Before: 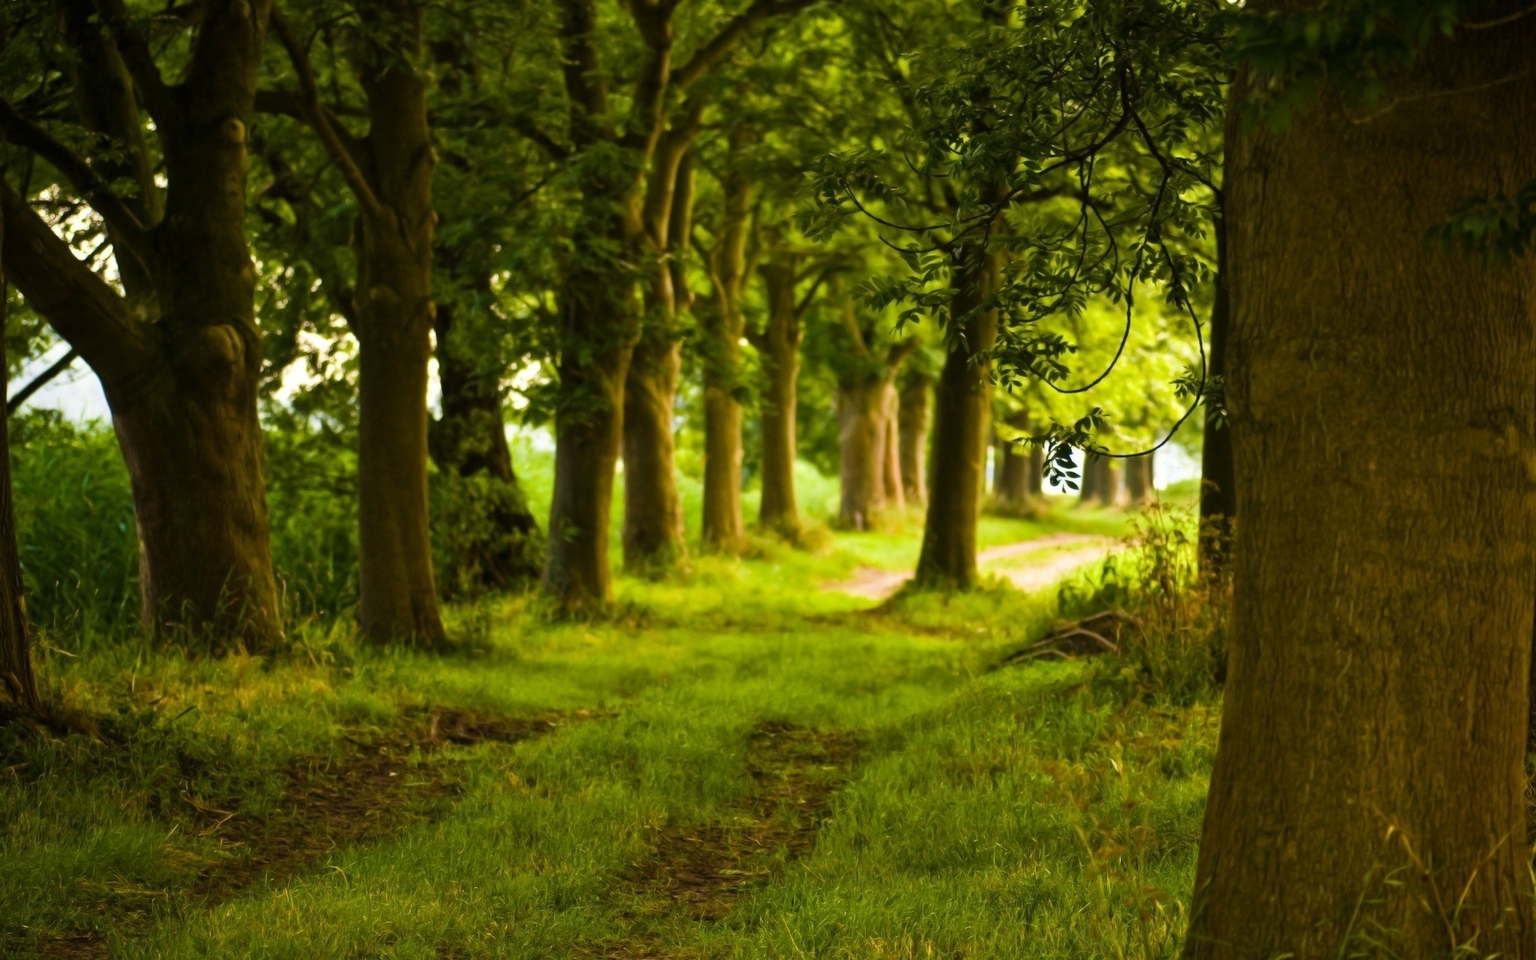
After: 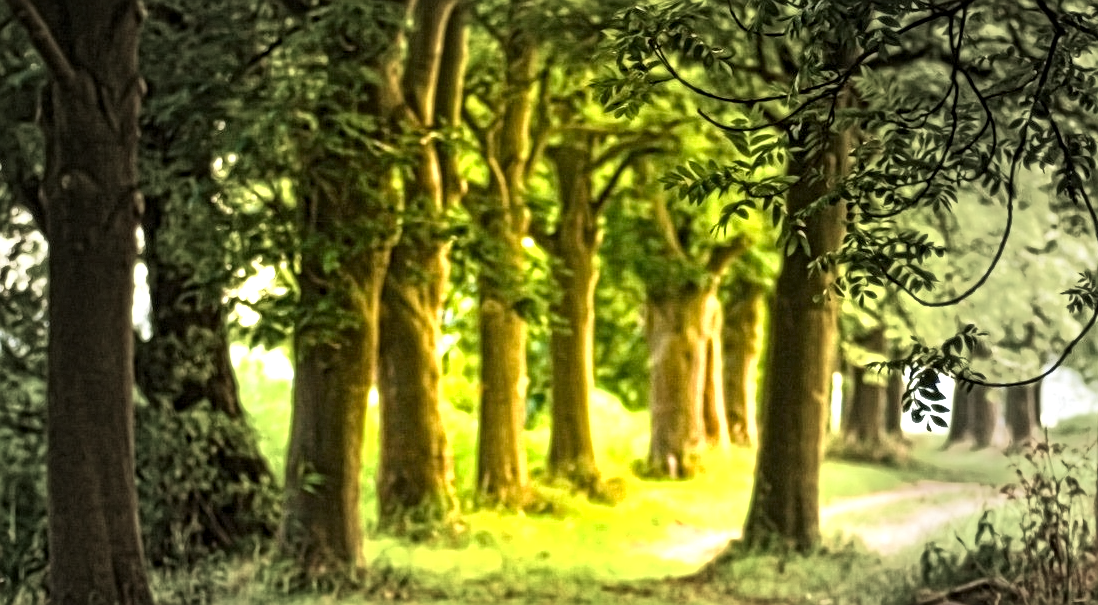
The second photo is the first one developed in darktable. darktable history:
crop: left 20.932%, top 15.471%, right 21.848%, bottom 34.081%
exposure: black level correction 0, exposure 1.1 EV, compensate highlight preservation false
local contrast: mode bilateral grid, contrast 20, coarseness 3, detail 300%, midtone range 0.2
vignetting: fall-off start 40%, fall-off radius 40%
